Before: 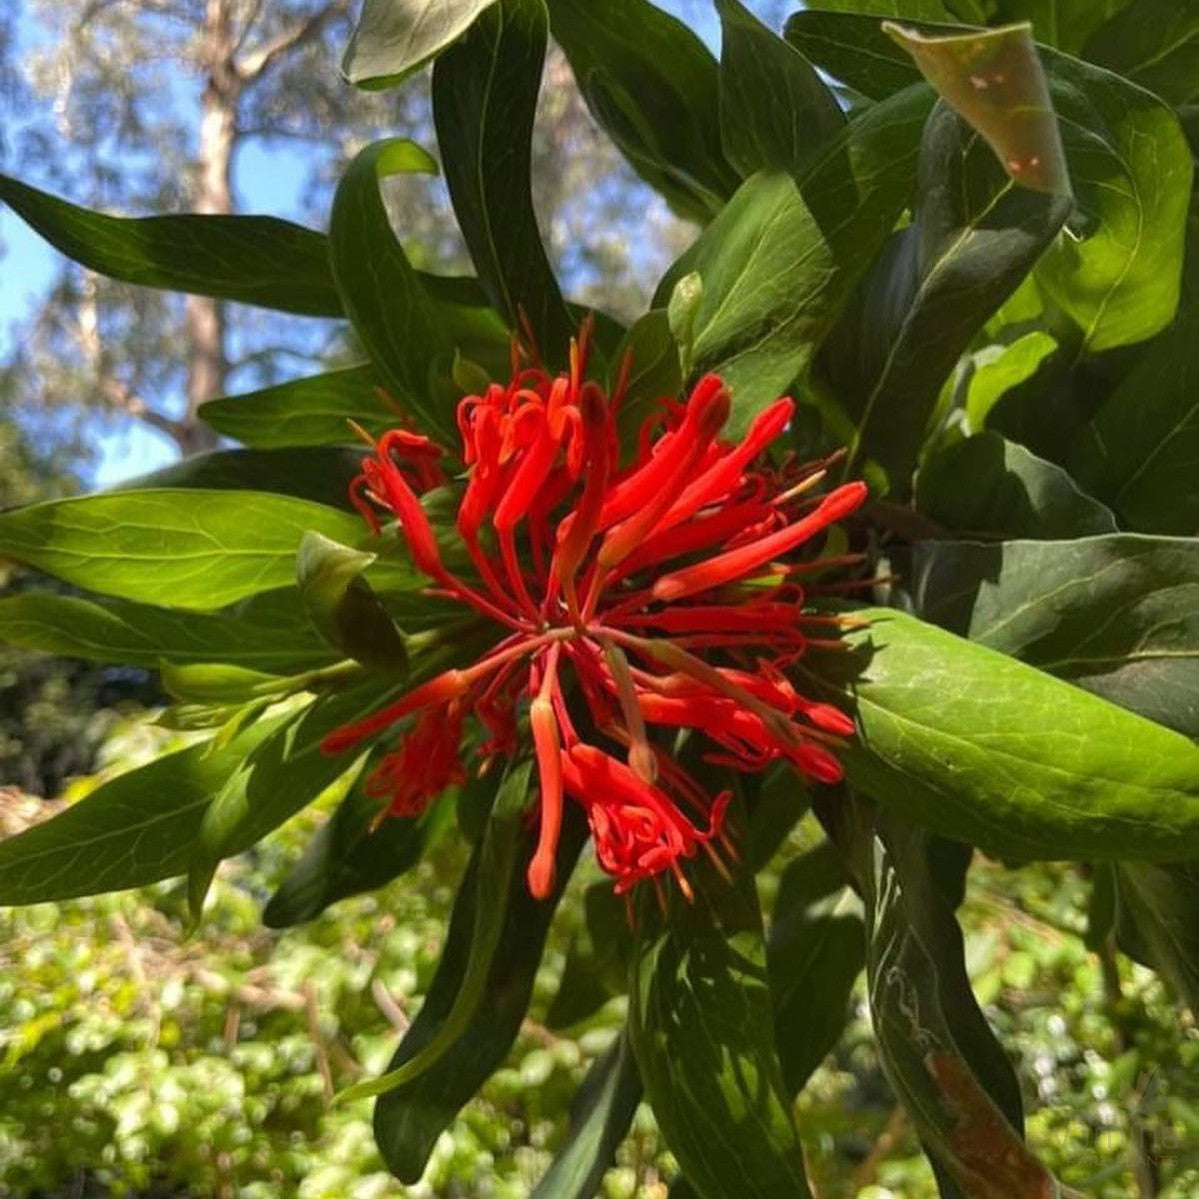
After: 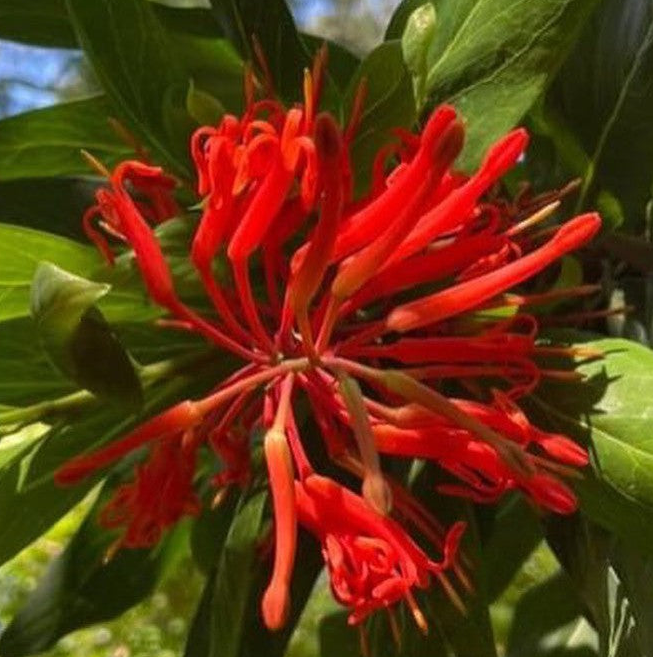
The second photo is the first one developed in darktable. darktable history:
crop and rotate: left 22.24%, top 22.465%, right 23.235%, bottom 22.739%
